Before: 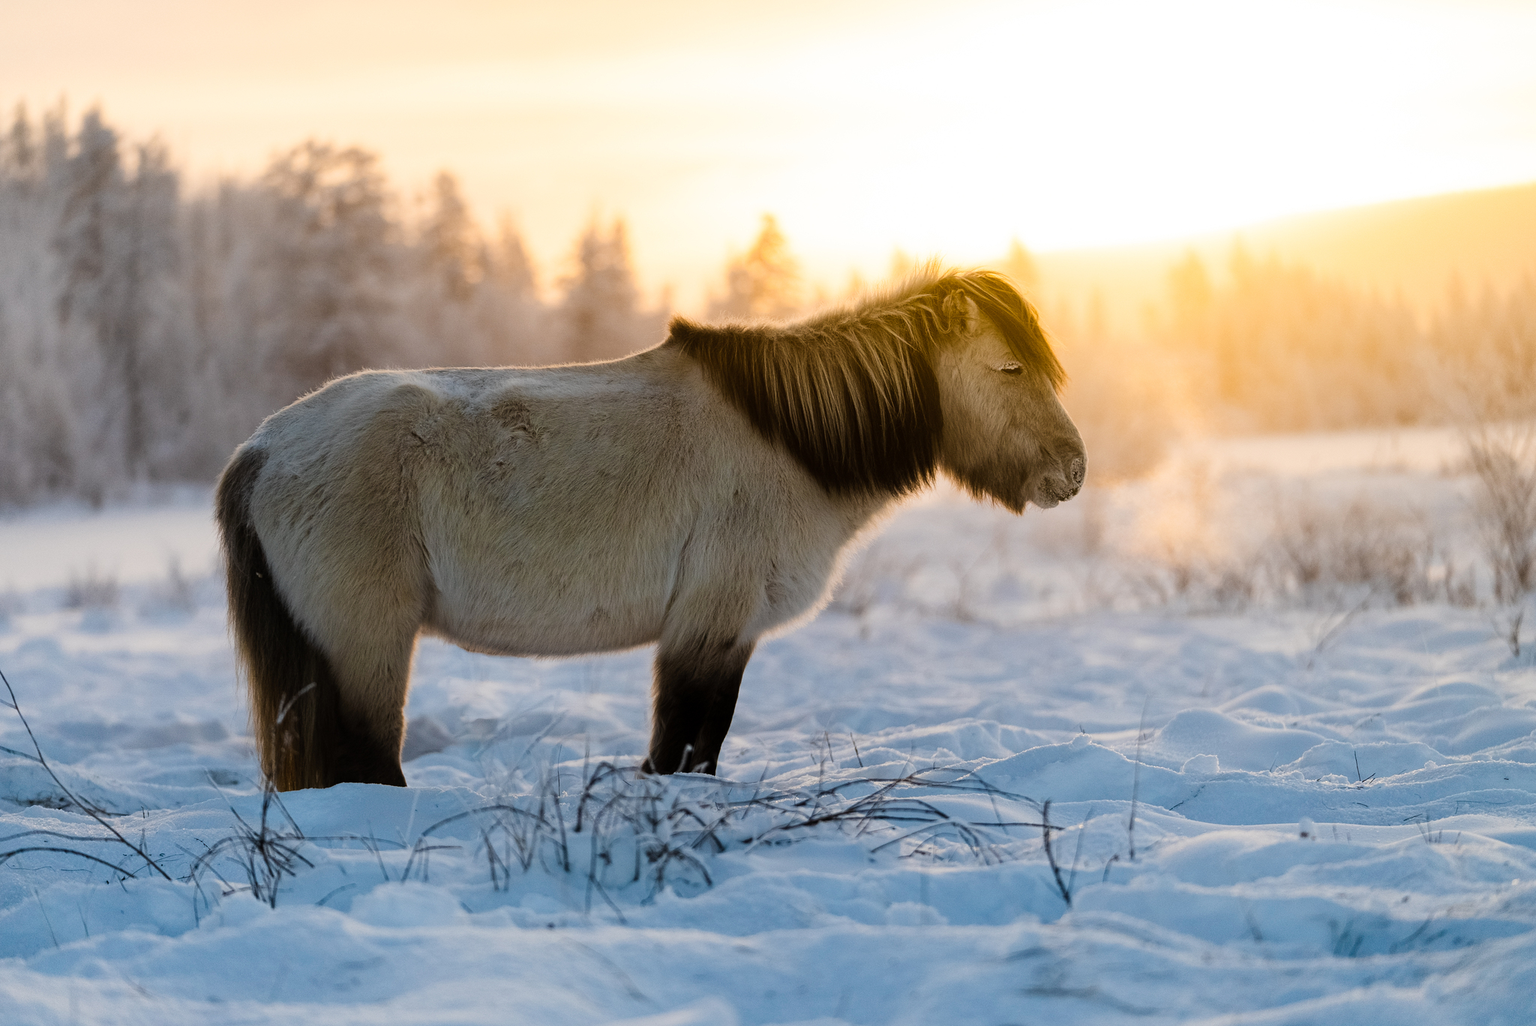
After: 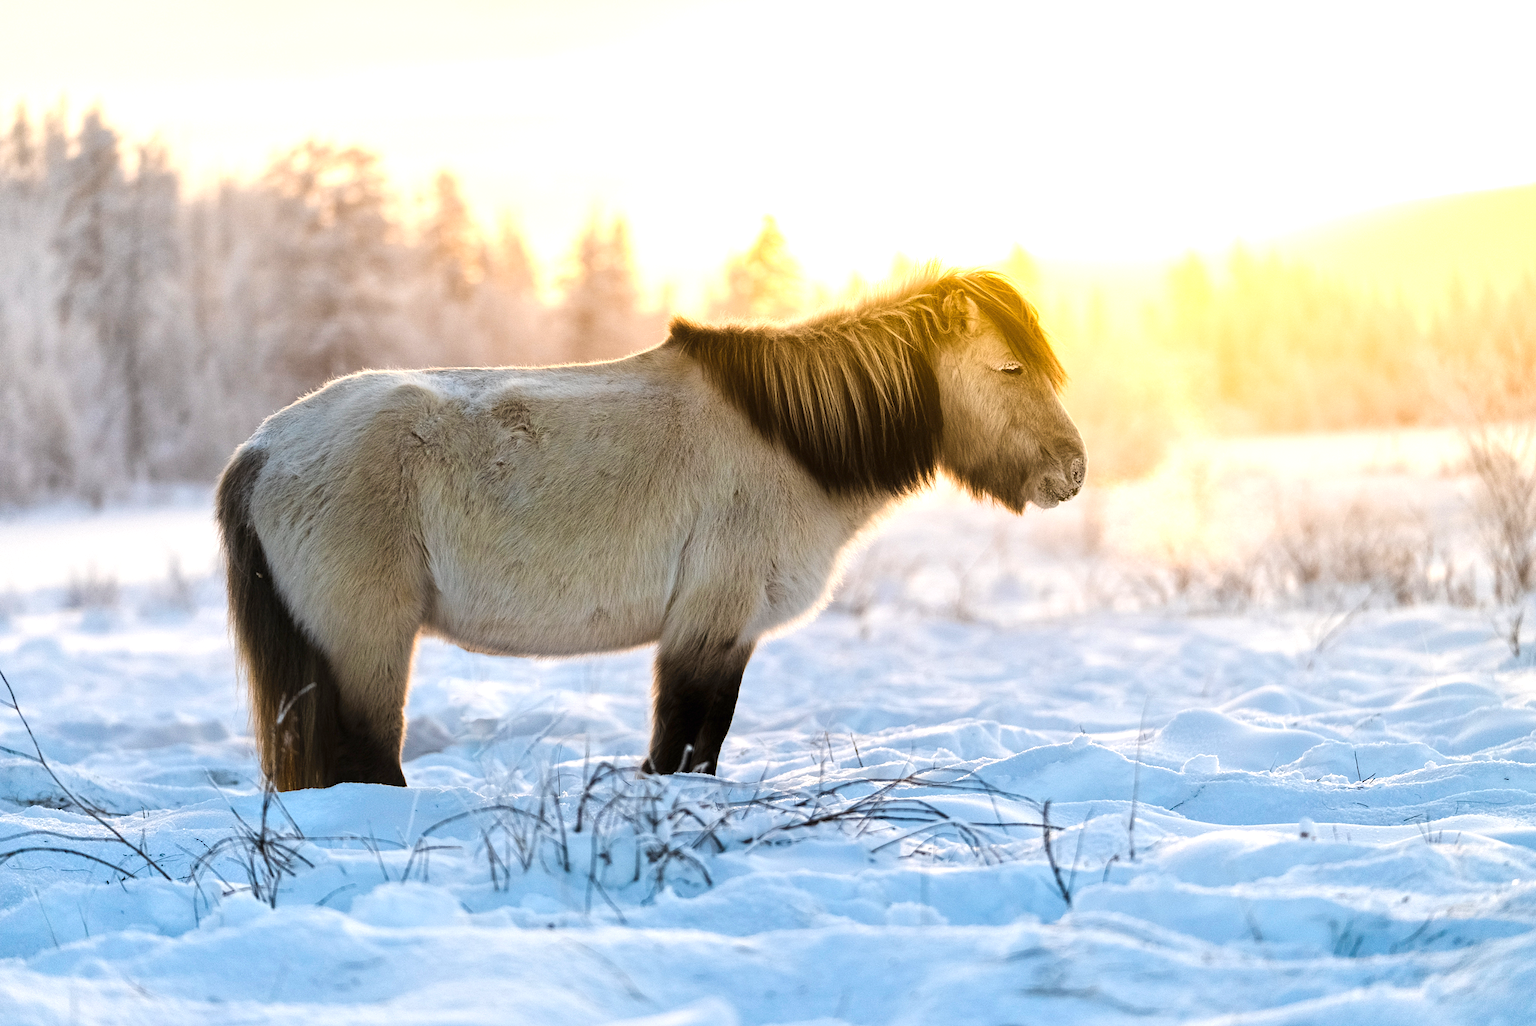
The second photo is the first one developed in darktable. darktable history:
exposure: black level correction 0, exposure 1.2 EV, compensate exposure bias true, compensate highlight preservation false
tone equalizer: -8 EV -0.002 EV, -7 EV 0.005 EV, -6 EV -0.009 EV, -5 EV 0.011 EV, -4 EV -0.012 EV, -3 EV 0.007 EV, -2 EV -0.062 EV, -1 EV -0.293 EV, +0 EV -0.582 EV, smoothing diameter 2%, edges refinement/feathering 20, mask exposure compensation -1.57 EV, filter diffusion 5
